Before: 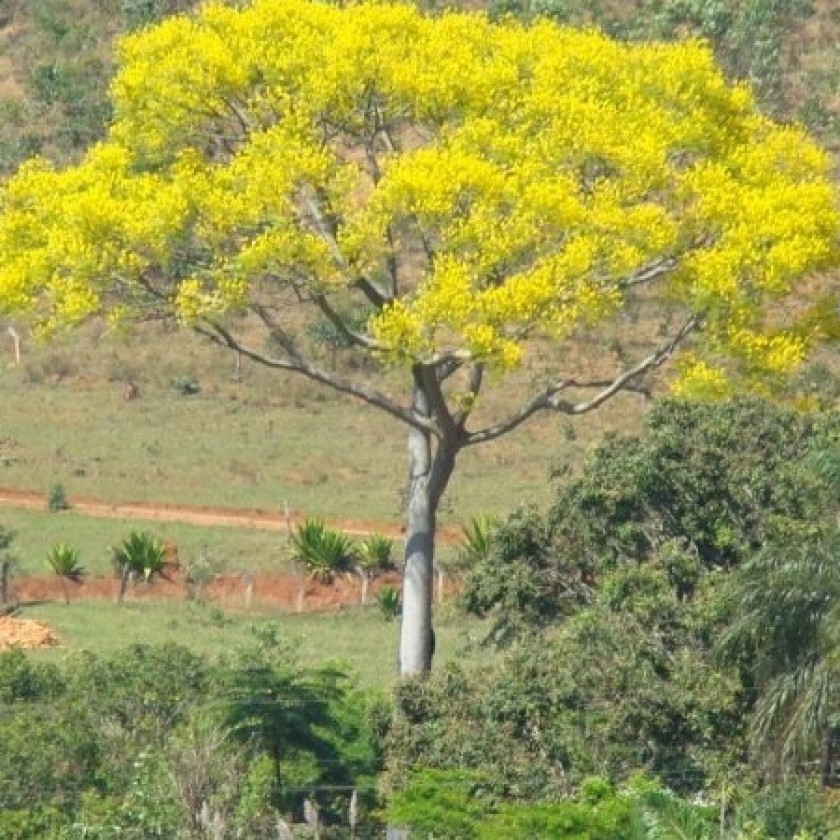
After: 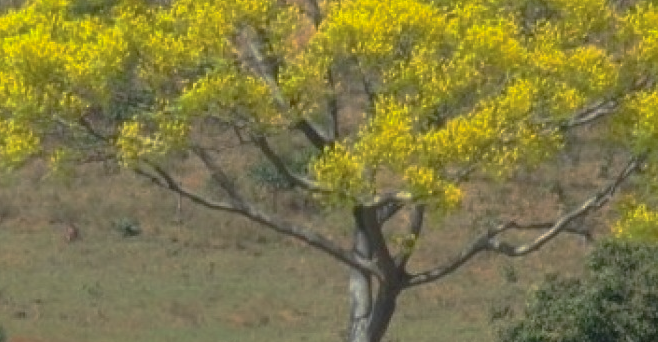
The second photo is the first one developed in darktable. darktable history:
base curve: curves: ch0 [(0, 0) (0.841, 0.609) (1, 1)], preserve colors none
exposure: black level correction 0.001, compensate highlight preservation false
crop: left 7.14%, top 18.811%, right 14.443%, bottom 40.249%
